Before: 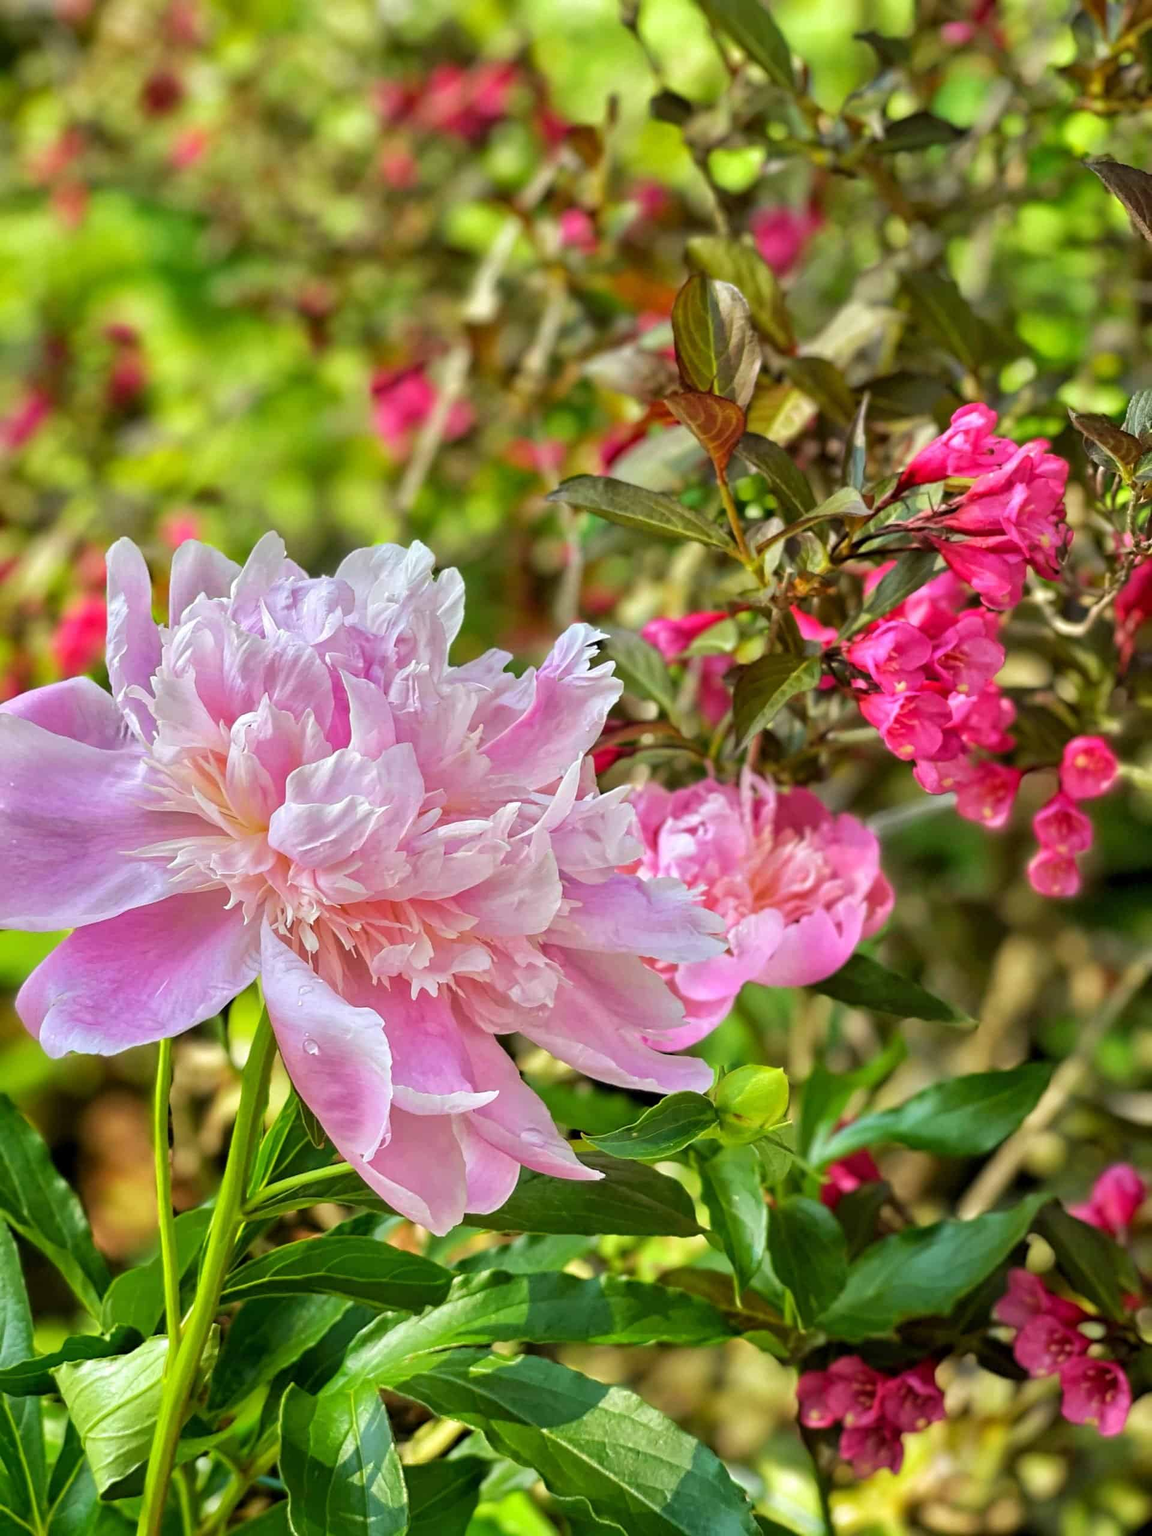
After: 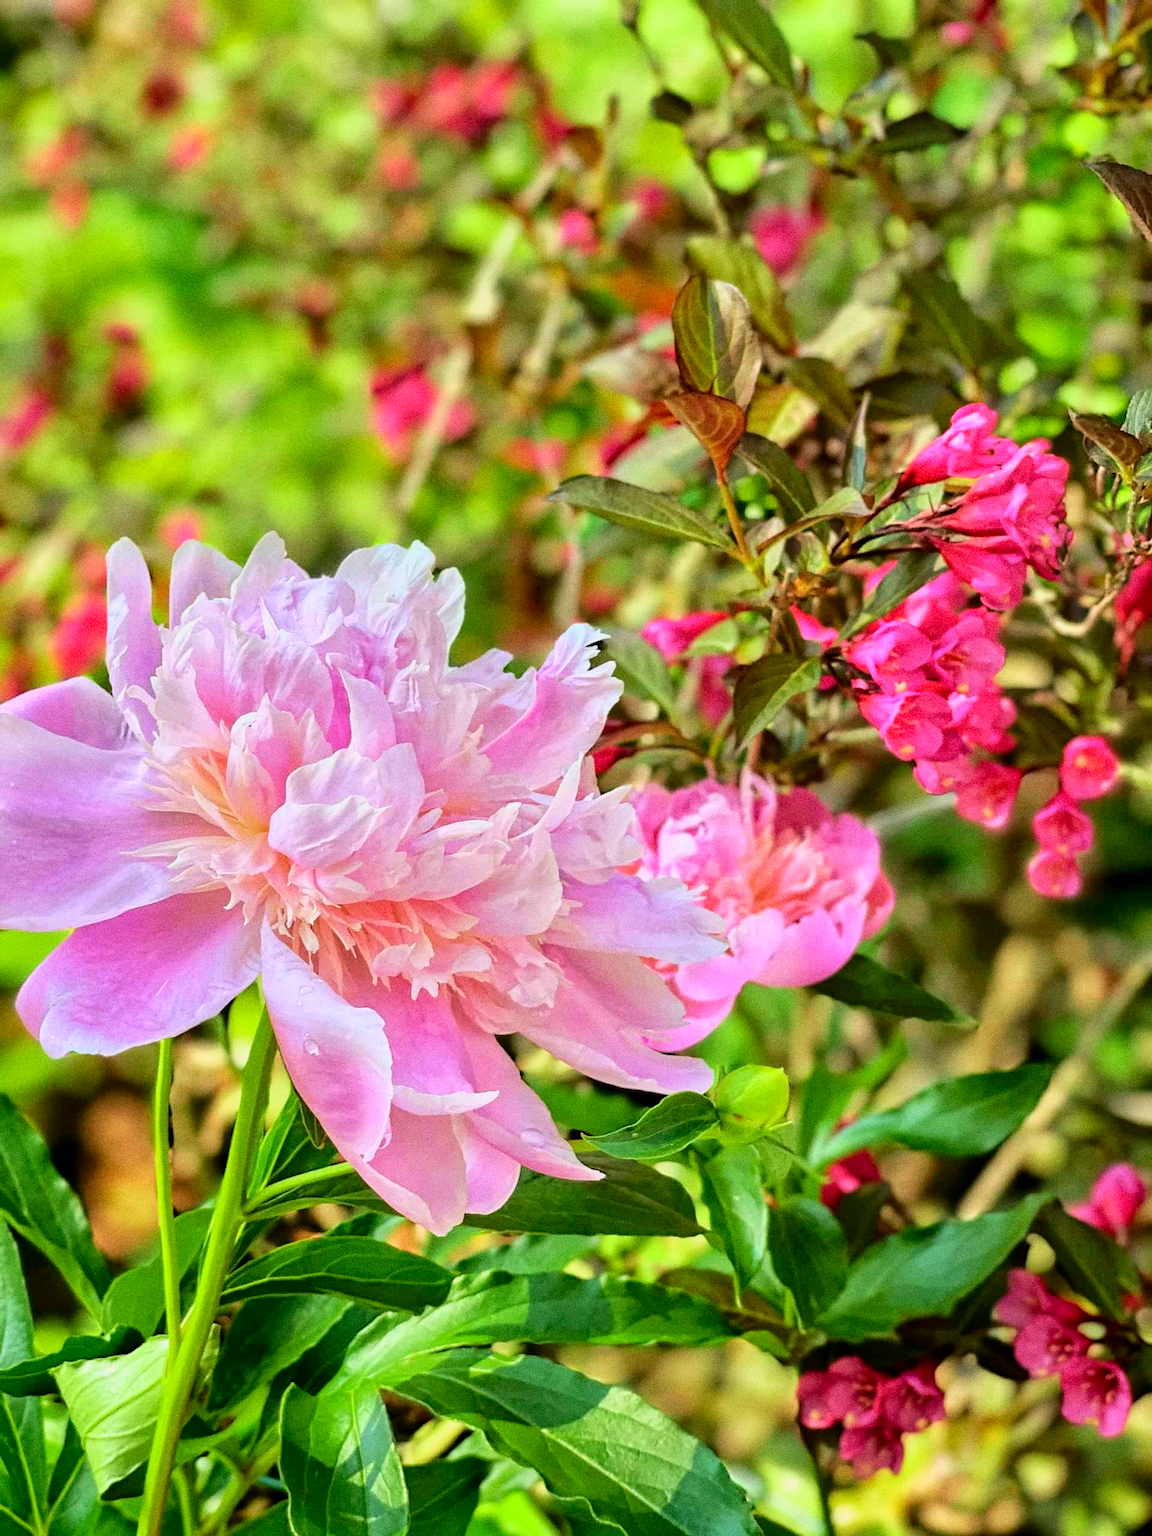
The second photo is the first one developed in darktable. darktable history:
filmic rgb: black relative exposure -11.35 EV, white relative exposure 3.22 EV, hardness 6.76, color science v6 (2022)
grain: coarseness 0.09 ISO, strength 40%
rotate and perspective: crop left 0, crop top 0
tone curve: curves: ch0 [(0, 0) (0.091, 0.077) (0.389, 0.458) (0.745, 0.82) (0.844, 0.908) (0.909, 0.942) (1, 0.973)]; ch1 [(0, 0) (0.437, 0.404) (0.5, 0.5) (0.529, 0.55) (0.58, 0.6) (0.616, 0.649) (1, 1)]; ch2 [(0, 0) (0.442, 0.415) (0.5, 0.5) (0.535, 0.557) (0.585, 0.62) (1, 1)], color space Lab, independent channels, preserve colors none
